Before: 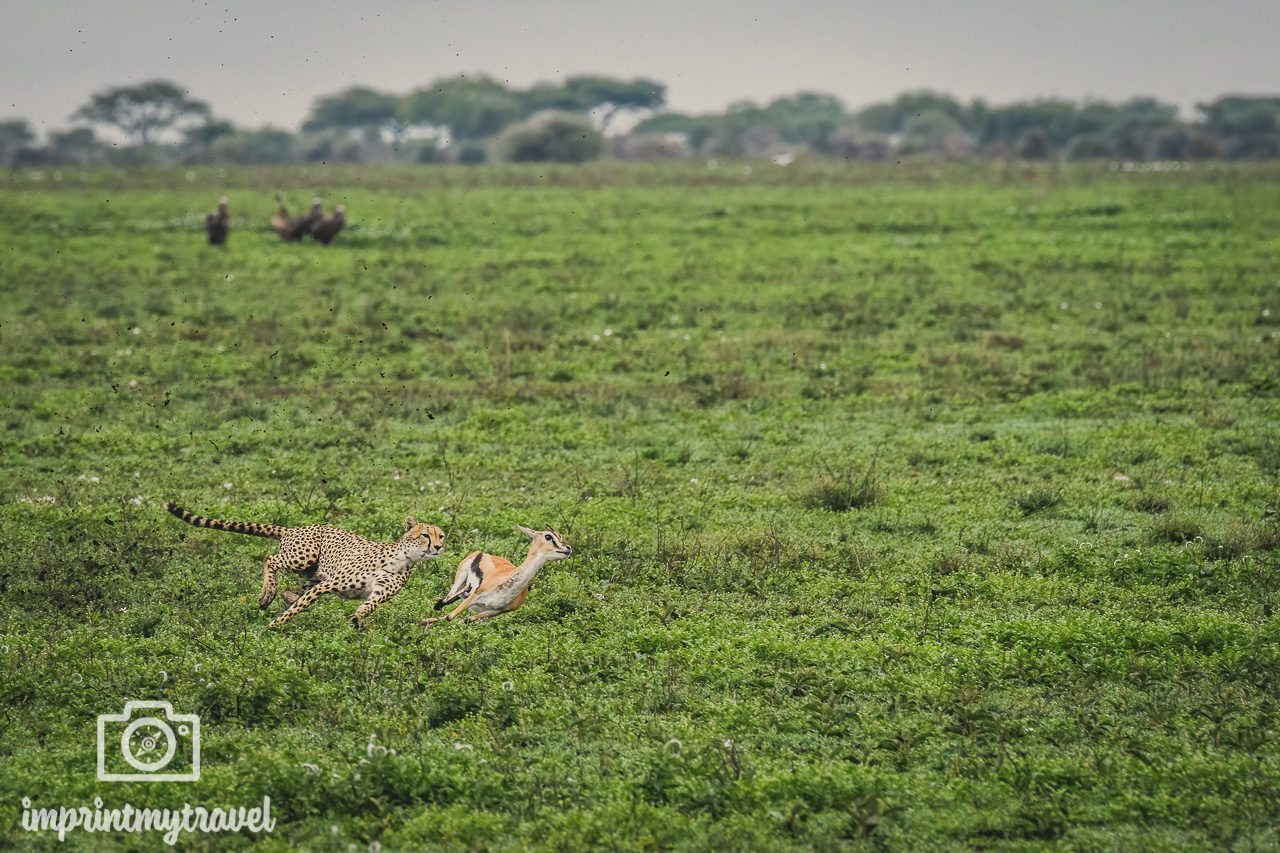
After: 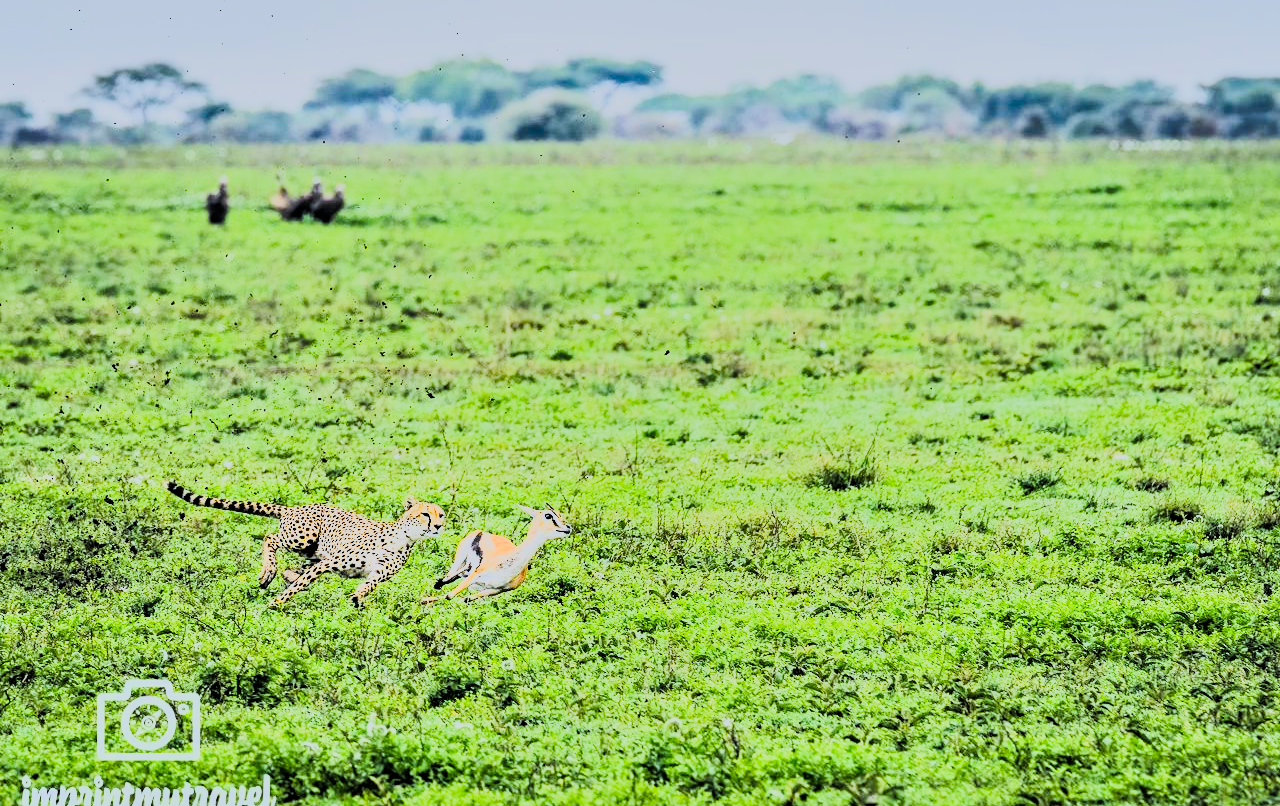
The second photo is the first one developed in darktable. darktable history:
exposure: exposure 0.566 EV, compensate highlight preservation false
filmic rgb: black relative exposure -5 EV, hardness 2.88, contrast 1.2, highlights saturation mix -30%
velvia: strength 32%, mid-tones bias 0.2
shadows and highlights: soften with gaussian
crop and rotate: top 2.479%, bottom 3.018%
rgb curve: curves: ch0 [(0, 0) (0.21, 0.15) (0.24, 0.21) (0.5, 0.75) (0.75, 0.96) (0.89, 0.99) (1, 1)]; ch1 [(0, 0.02) (0.21, 0.13) (0.25, 0.2) (0.5, 0.67) (0.75, 0.9) (0.89, 0.97) (1, 1)]; ch2 [(0, 0.02) (0.21, 0.13) (0.25, 0.2) (0.5, 0.67) (0.75, 0.9) (0.89, 0.97) (1, 1)], compensate middle gray true
white balance: red 0.931, blue 1.11
